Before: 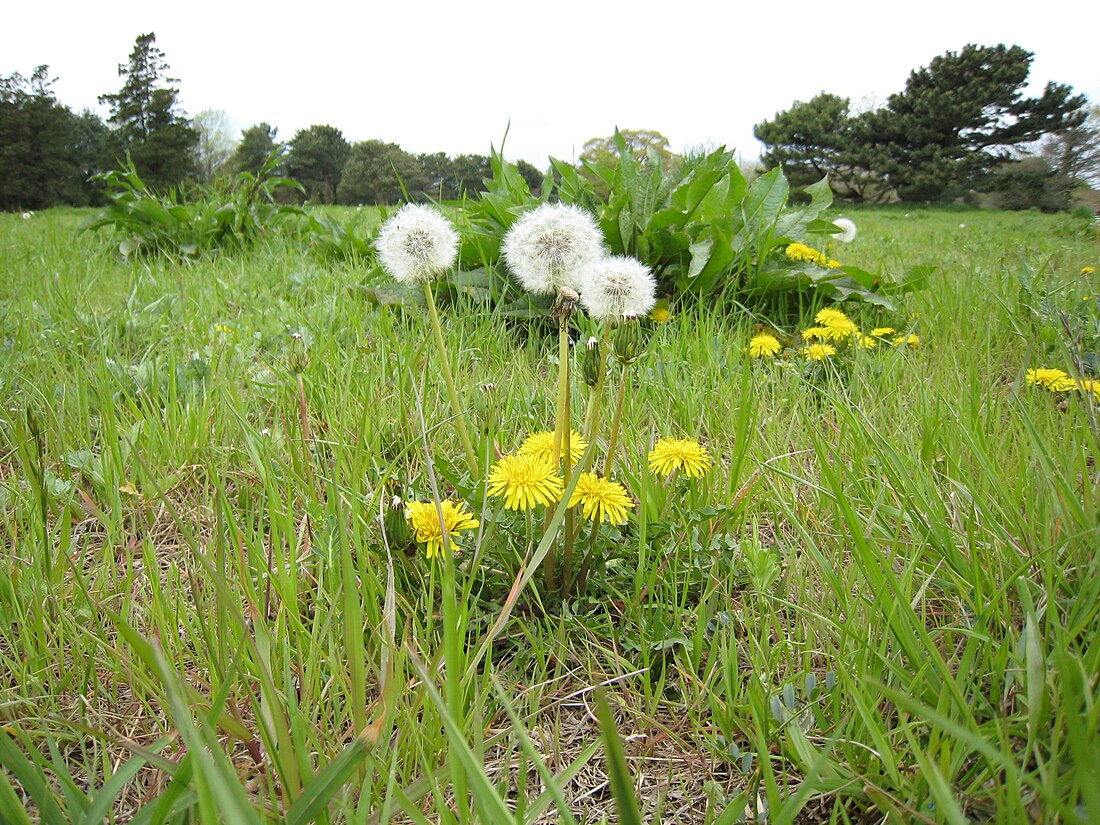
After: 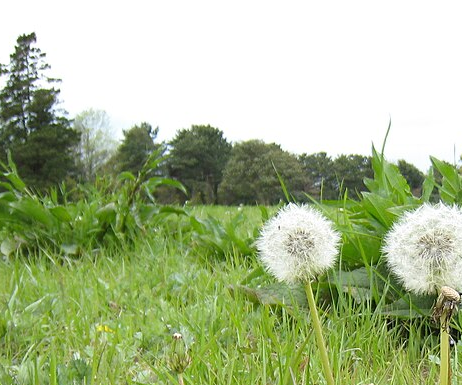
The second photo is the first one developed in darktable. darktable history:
crop and rotate: left 10.872%, top 0.079%, right 47.096%, bottom 53.244%
